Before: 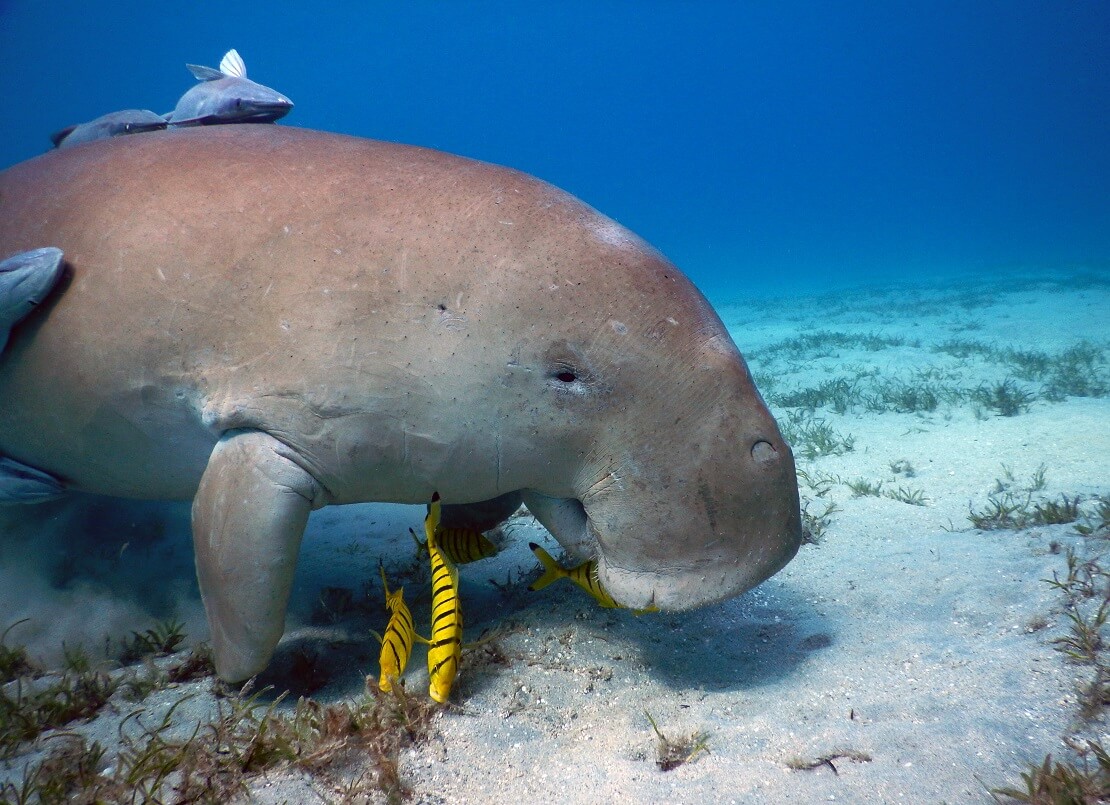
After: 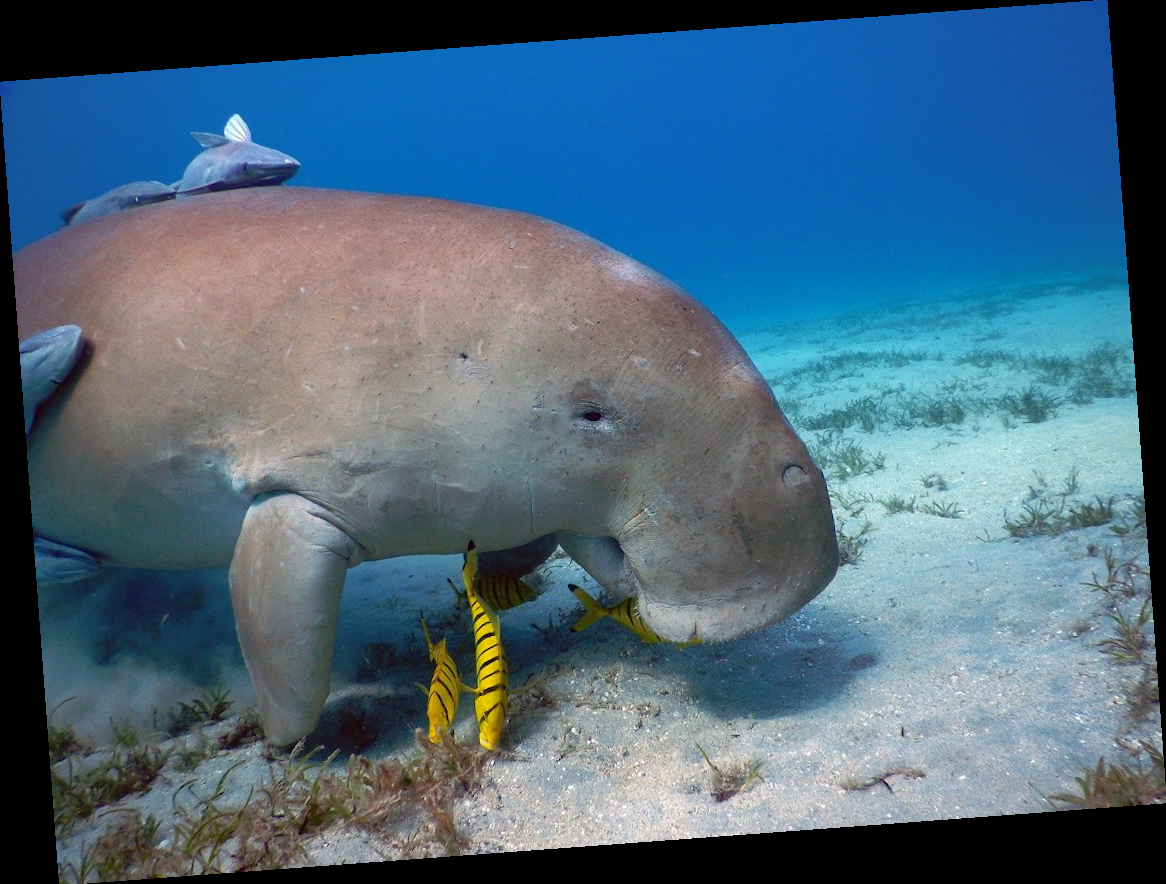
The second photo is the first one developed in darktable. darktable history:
shadows and highlights: on, module defaults
rotate and perspective: rotation -4.25°, automatic cropping off
